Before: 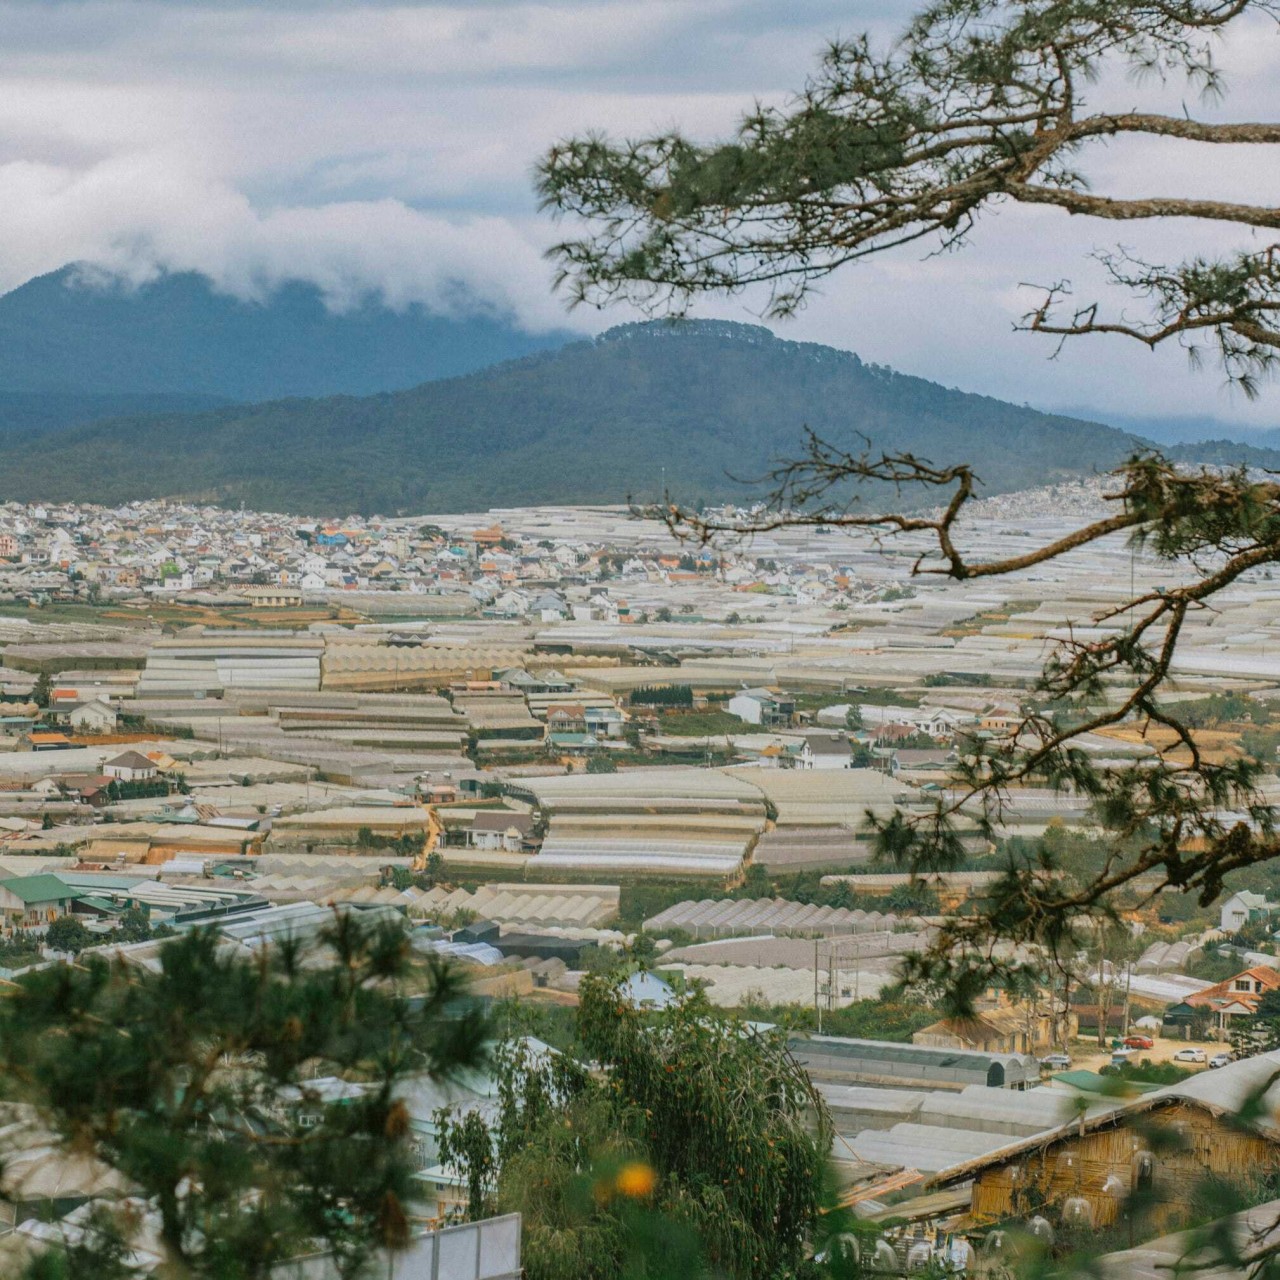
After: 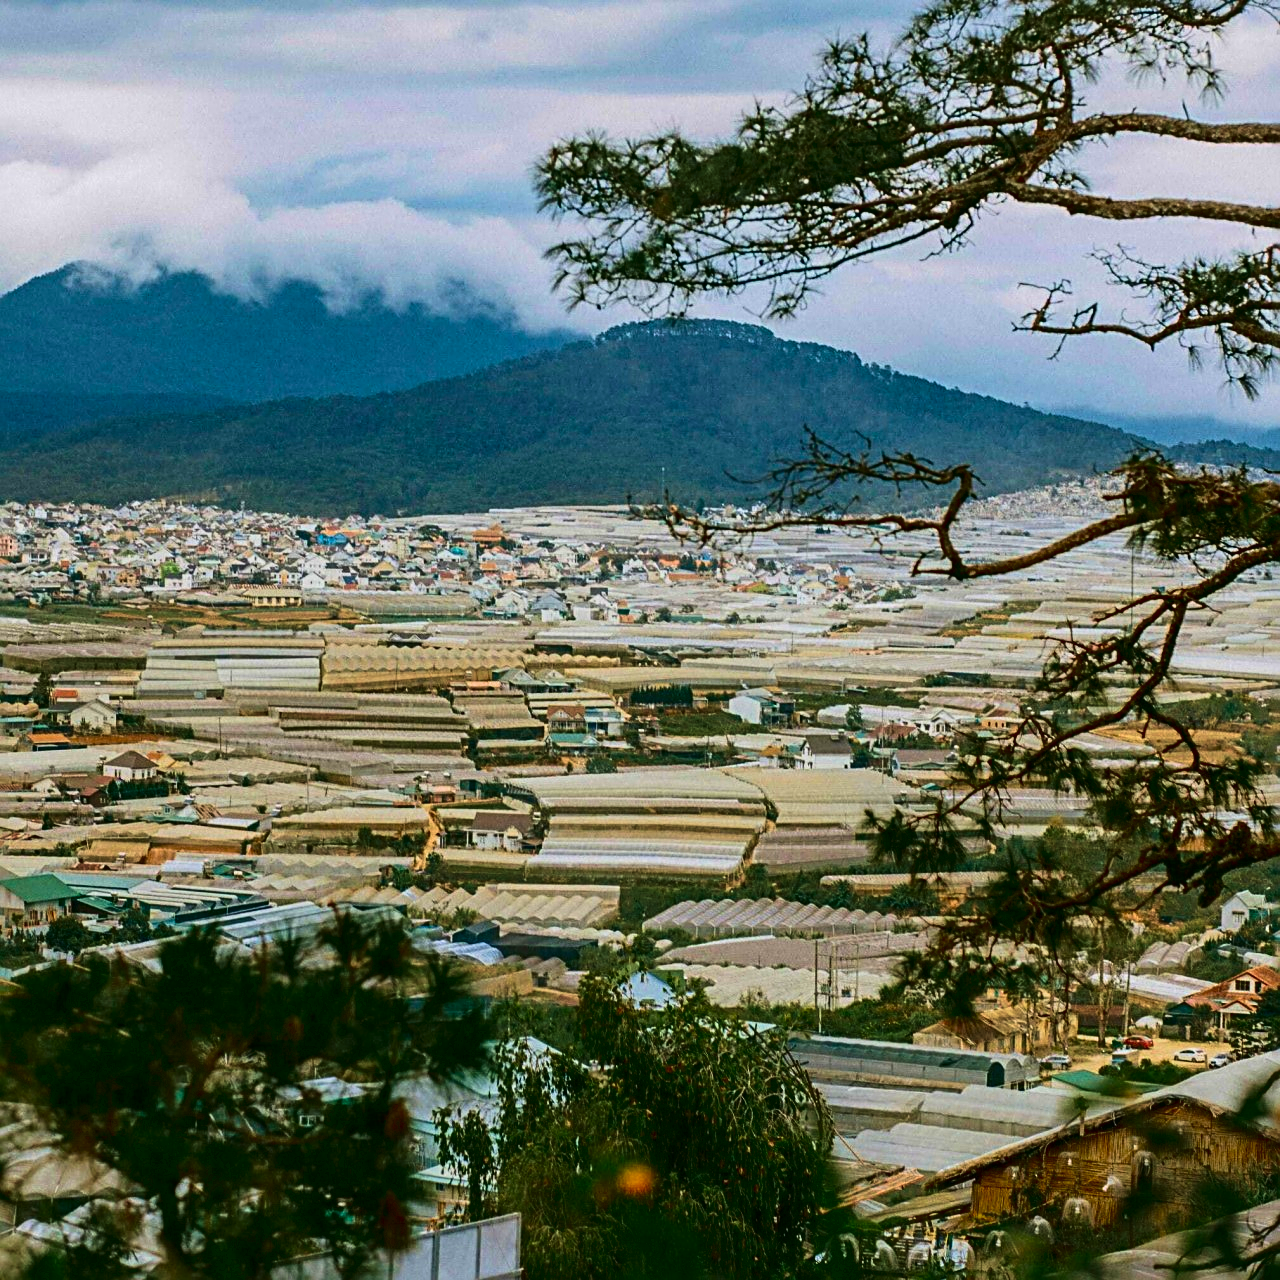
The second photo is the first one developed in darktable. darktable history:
contrast brightness saturation: contrast 0.22, brightness -0.19, saturation 0.24
velvia: strength 45%
sharpen: radius 3.119
